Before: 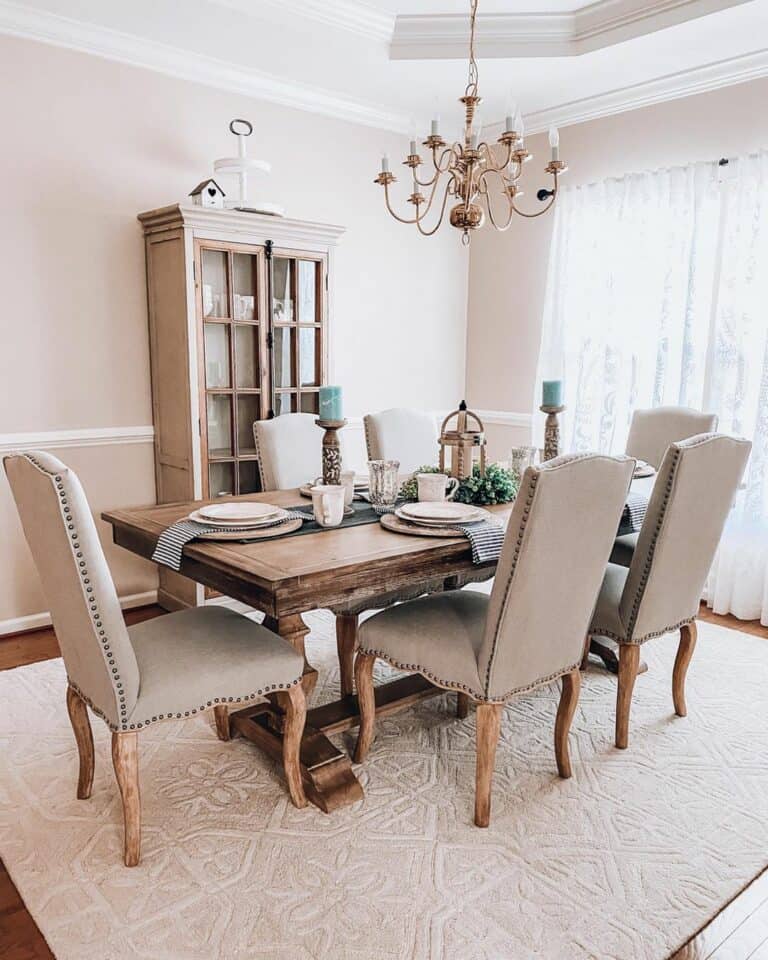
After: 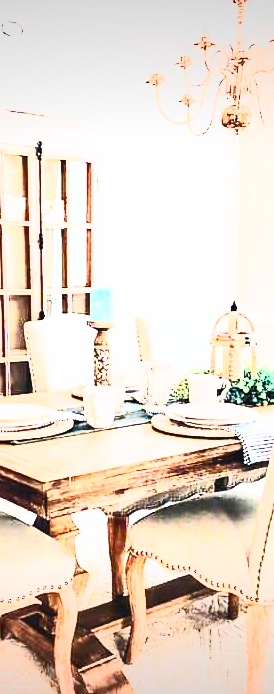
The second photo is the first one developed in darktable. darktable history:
filmic rgb: middle gray luminance 28.91%, black relative exposure -10.35 EV, white relative exposure 5.47 EV, target black luminance 0%, hardness 3.97, latitude 1.84%, contrast 1.122, highlights saturation mix 6.22%, shadows ↔ highlights balance 14.96%, color science v5 (2021), contrast in shadows safe, contrast in highlights safe
vignetting: fall-off start 97.75%, fall-off radius 101.28%, center (-0.015, 0), width/height ratio 1.372
crop and rotate: left 29.912%, top 10.34%, right 34.374%, bottom 17.275%
exposure: black level correction 0, exposure 1.672 EV, compensate highlight preservation false
contrast brightness saturation: contrast 0.847, brightness 0.59, saturation 0.584
